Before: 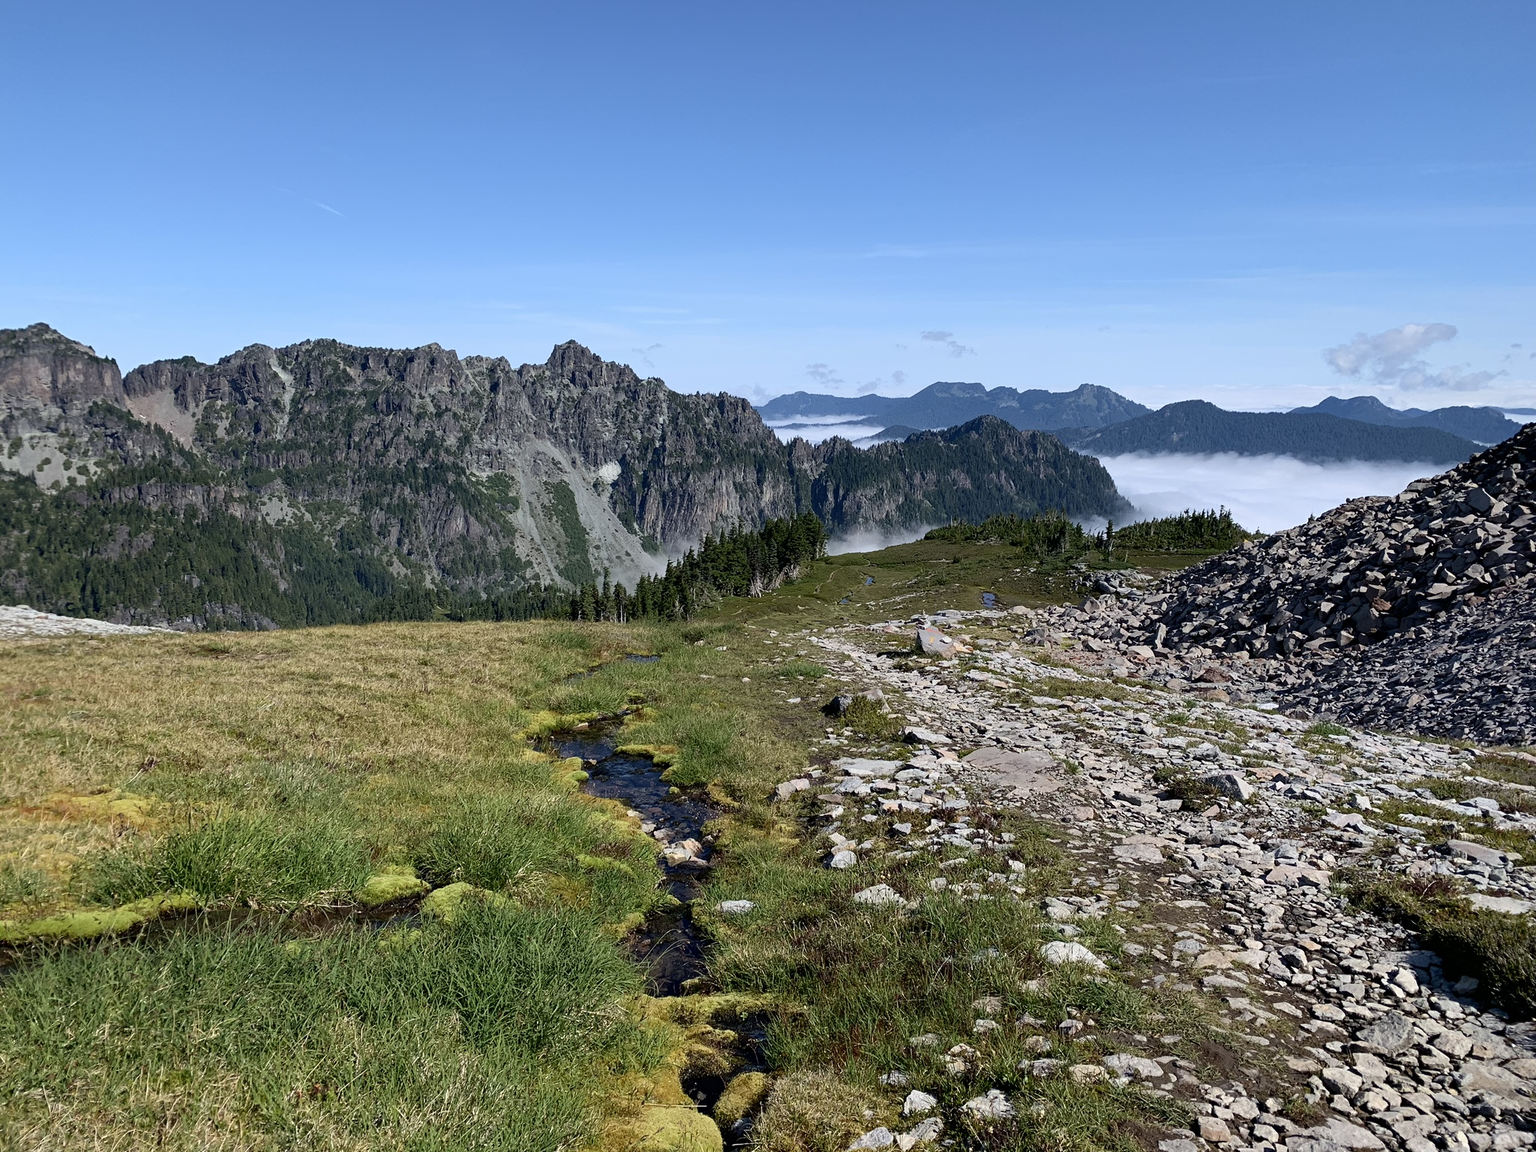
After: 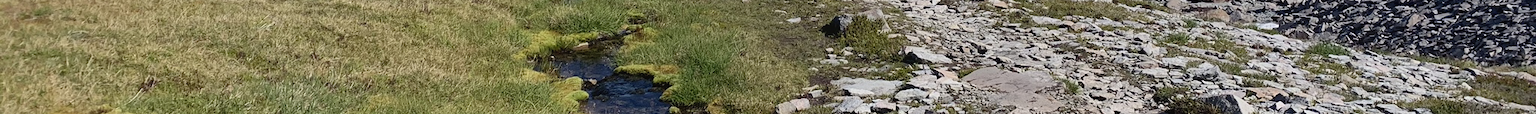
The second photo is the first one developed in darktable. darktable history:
contrast equalizer: octaves 7, y [[0.6 ×6], [0.55 ×6], [0 ×6], [0 ×6], [0 ×6]], mix -0.36
crop and rotate: top 59.084%, bottom 30.916%
